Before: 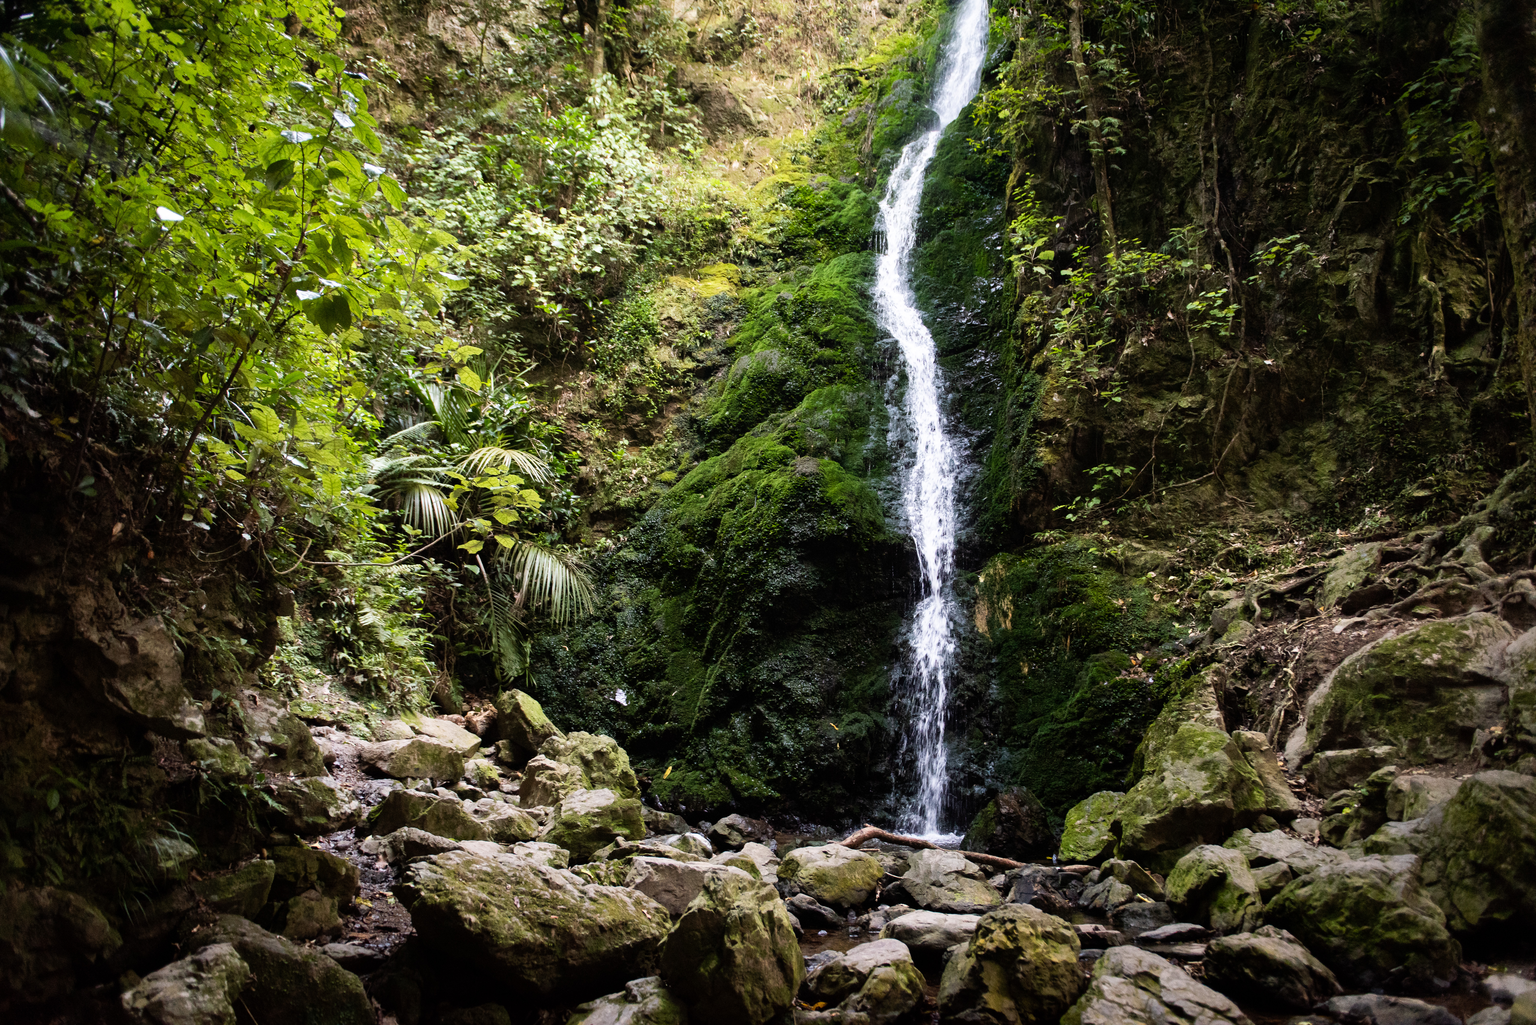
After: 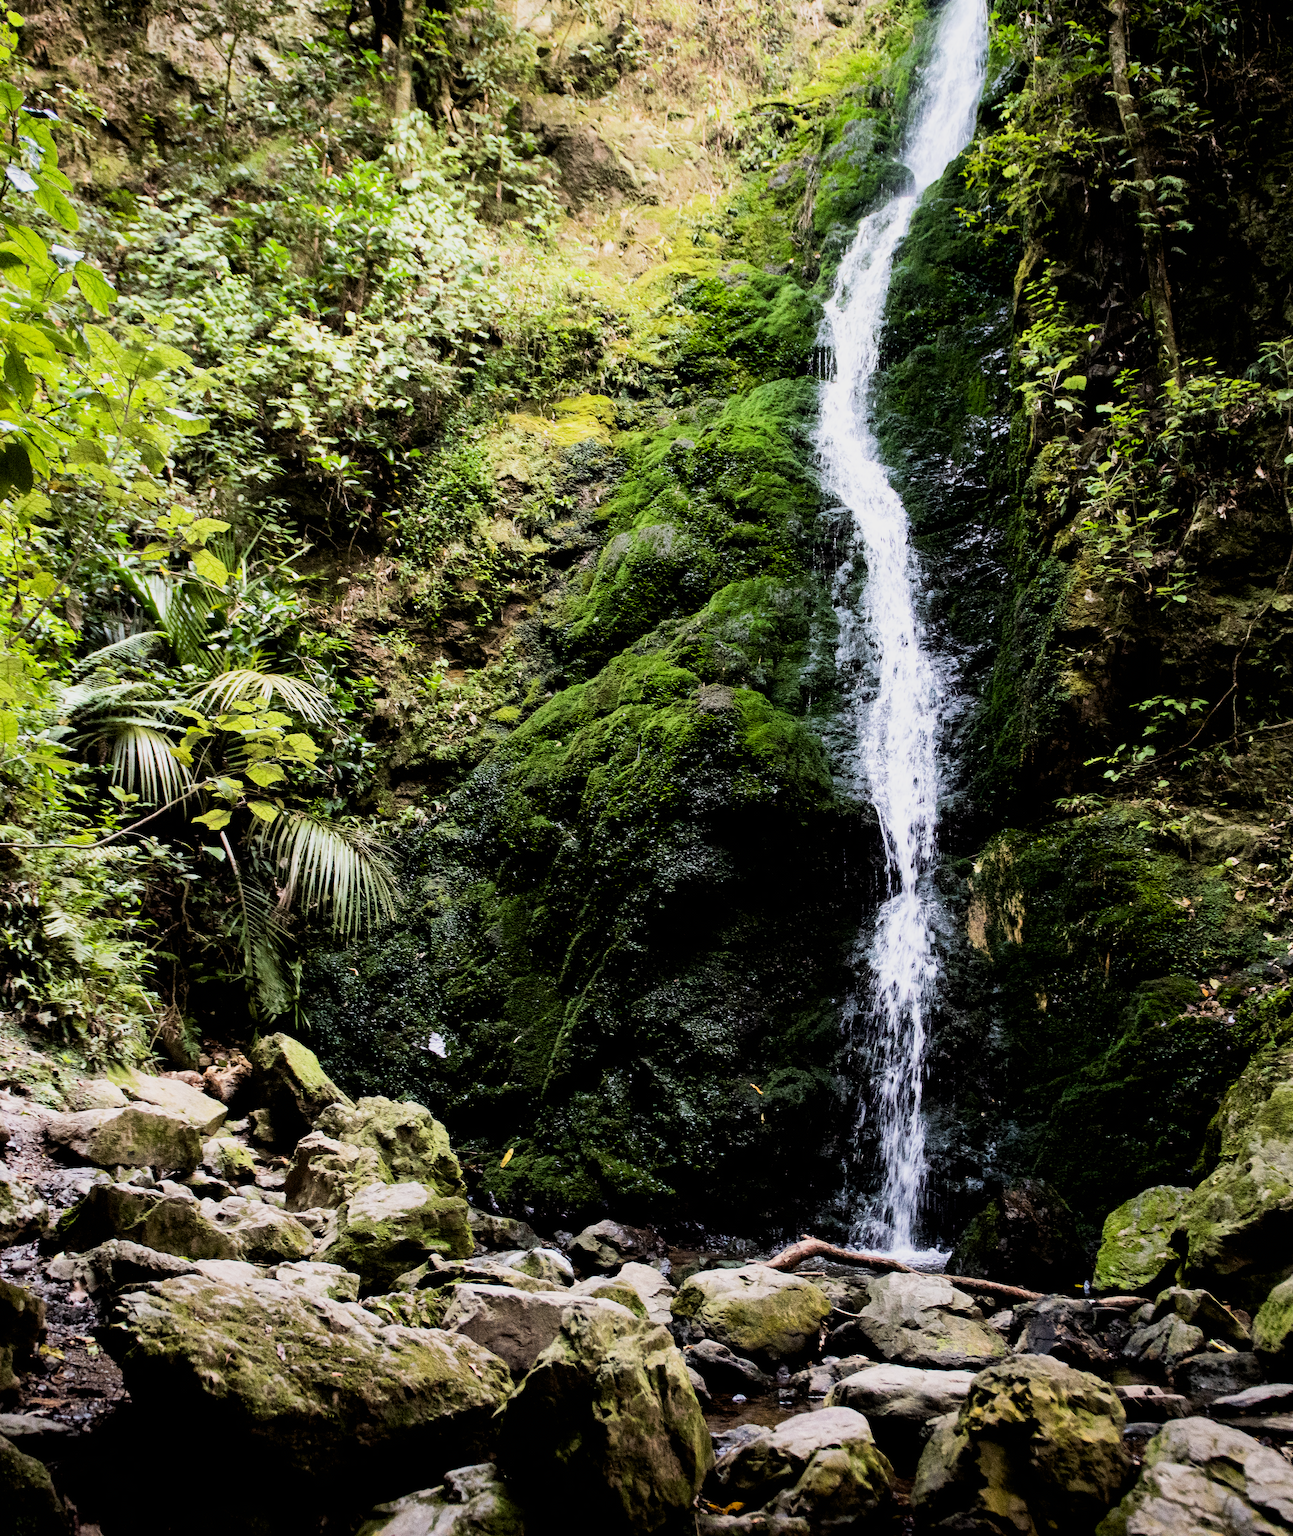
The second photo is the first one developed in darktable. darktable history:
exposure: black level correction 0.005, exposure 0.279 EV, compensate highlight preservation false
crop: left 21.46%, right 22.353%
filmic rgb: black relative exposure -16 EV, white relative exposure 5.29 EV, hardness 5.9, contrast 1.237
